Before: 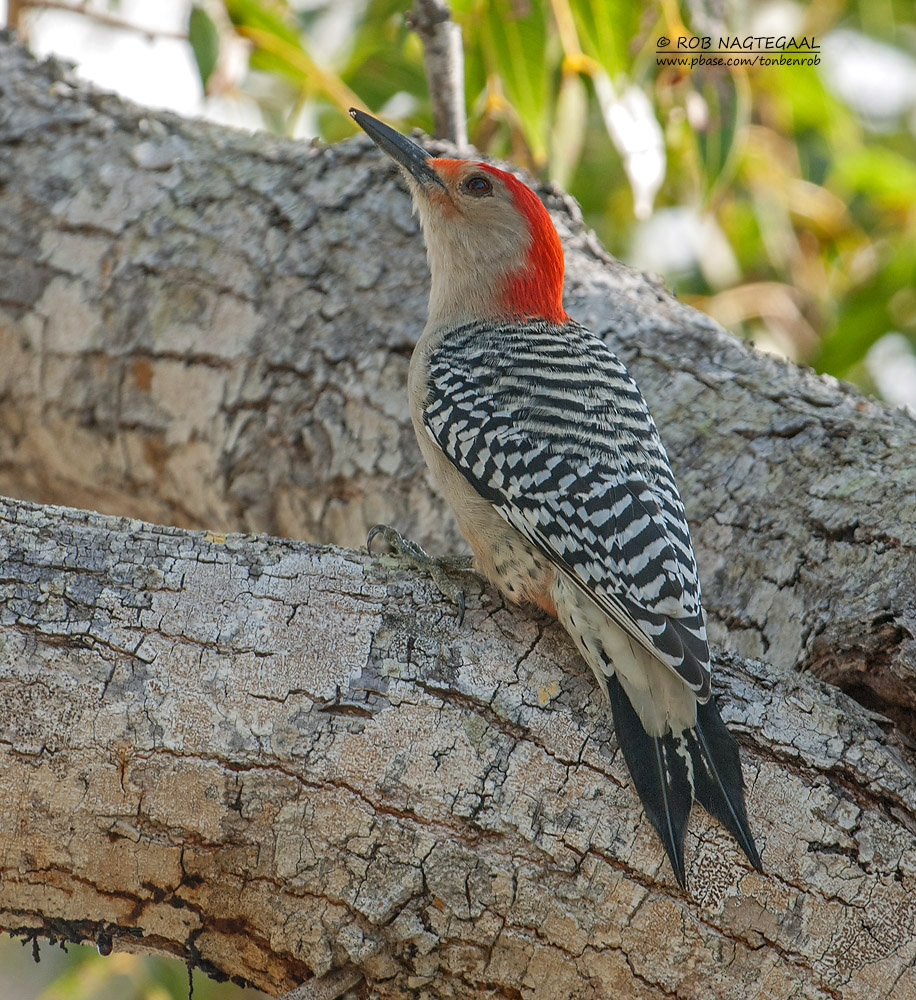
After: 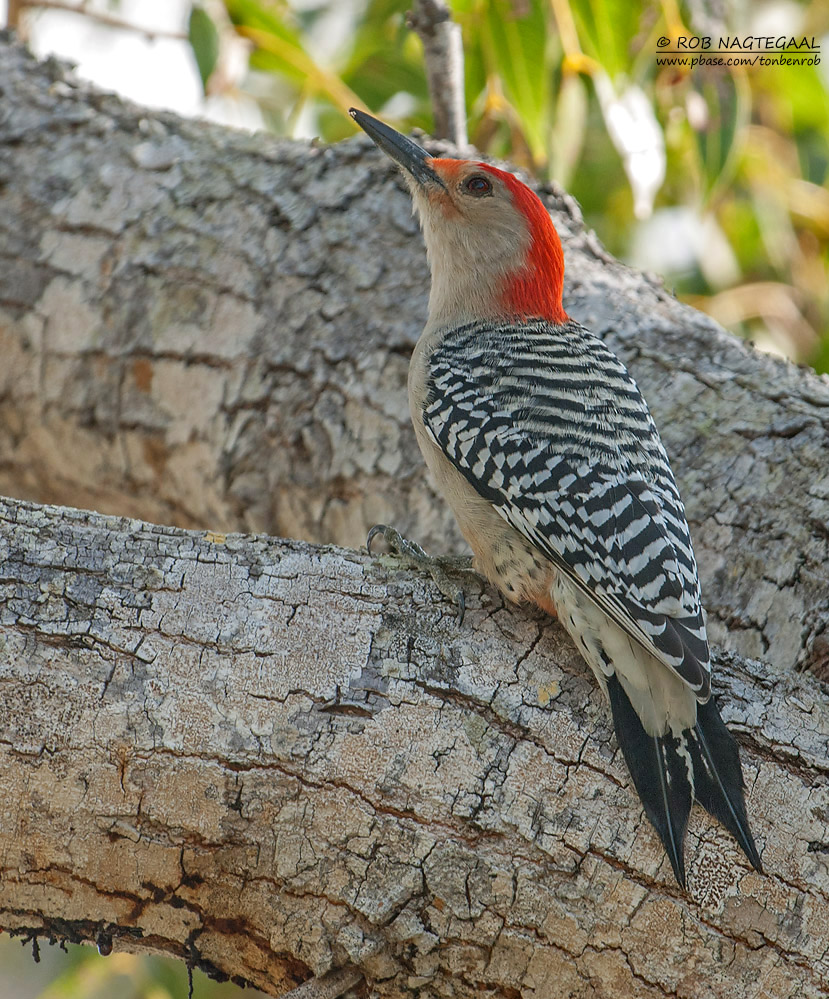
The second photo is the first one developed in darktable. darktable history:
crop: right 9.49%, bottom 0.025%
